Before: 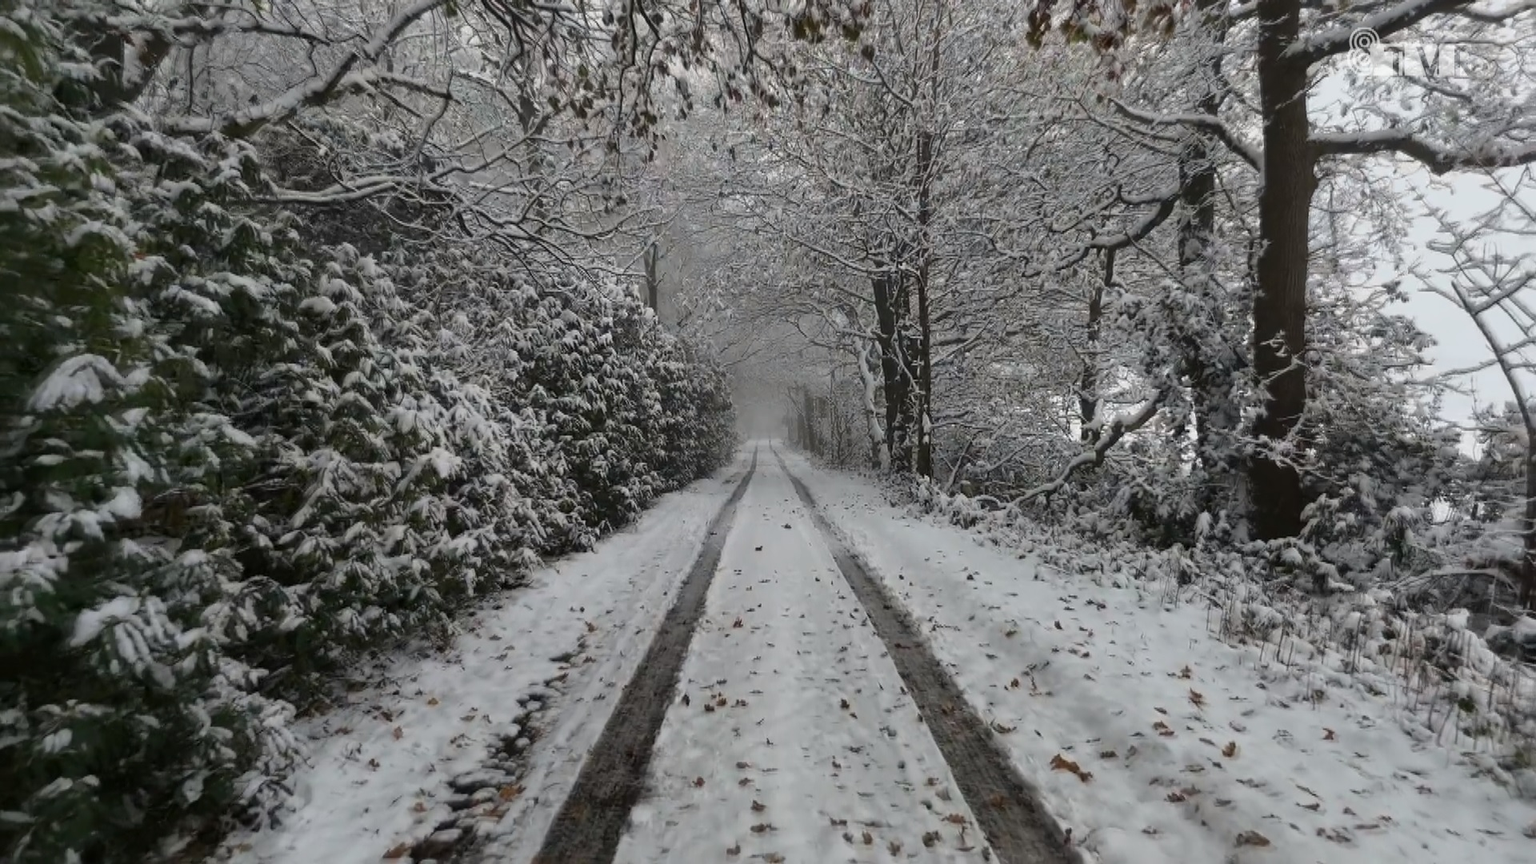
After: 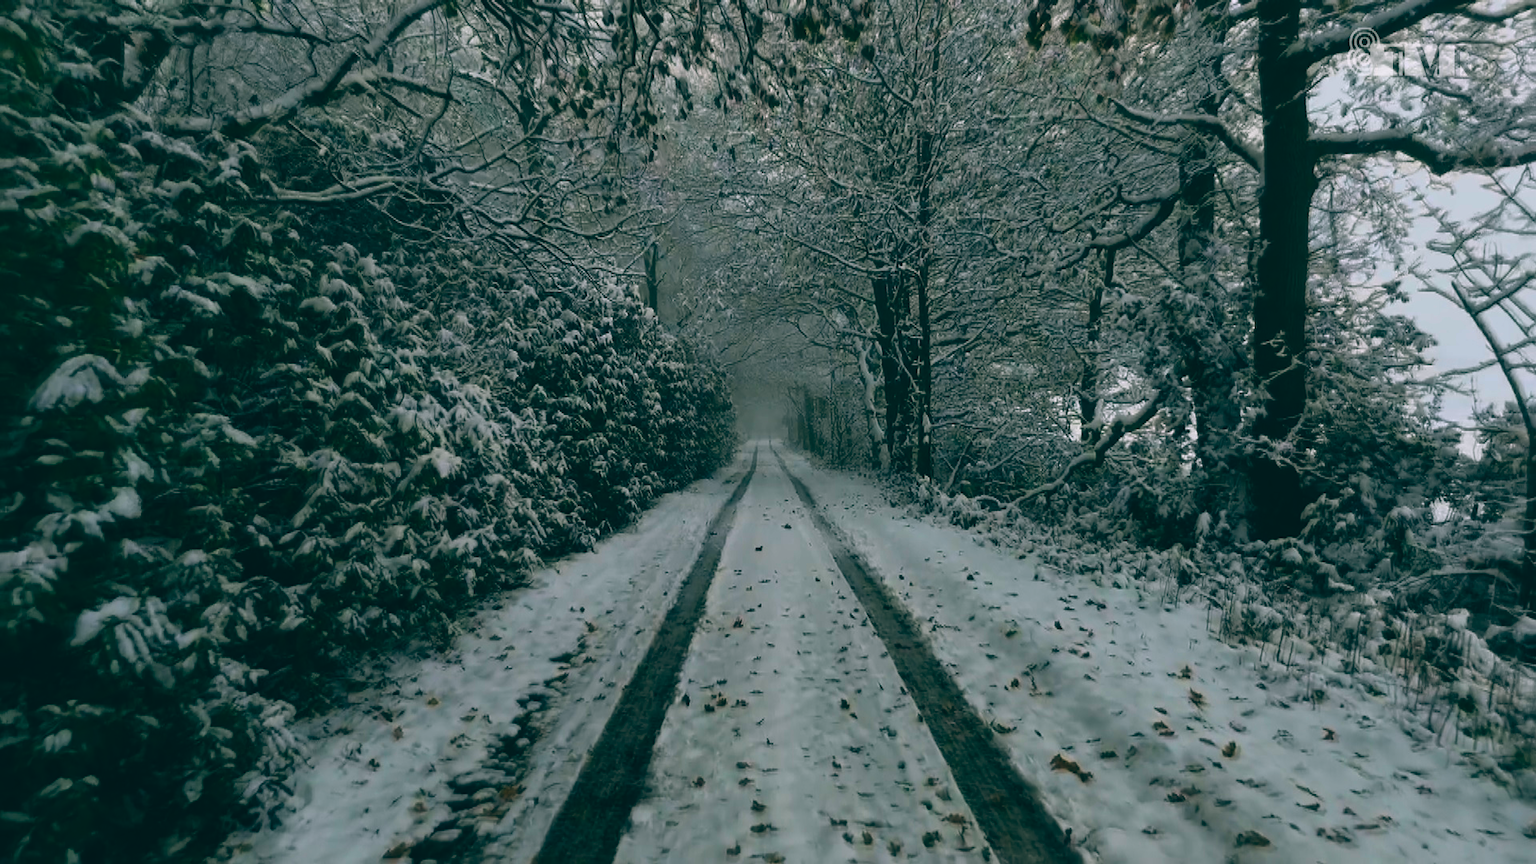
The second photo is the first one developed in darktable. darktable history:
color balance: lift [1.016, 0.983, 1, 1.017], gamma [0.78, 1.018, 1.043, 0.957], gain [0.786, 1.063, 0.937, 1.017], input saturation 118.26%, contrast 13.43%, contrast fulcrum 21.62%, output saturation 82.76%
color correction: highlights a* -7.33, highlights b* 1.26, shadows a* -3.55, saturation 1.4
